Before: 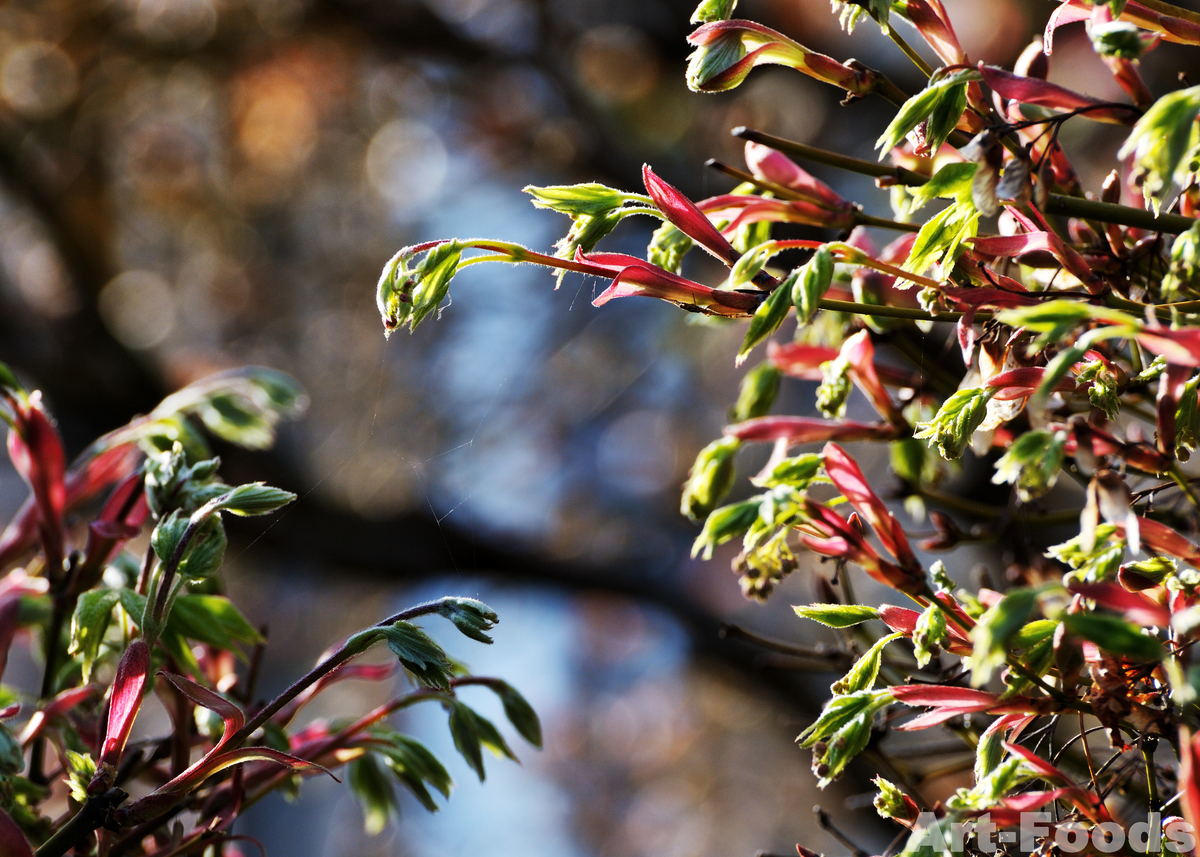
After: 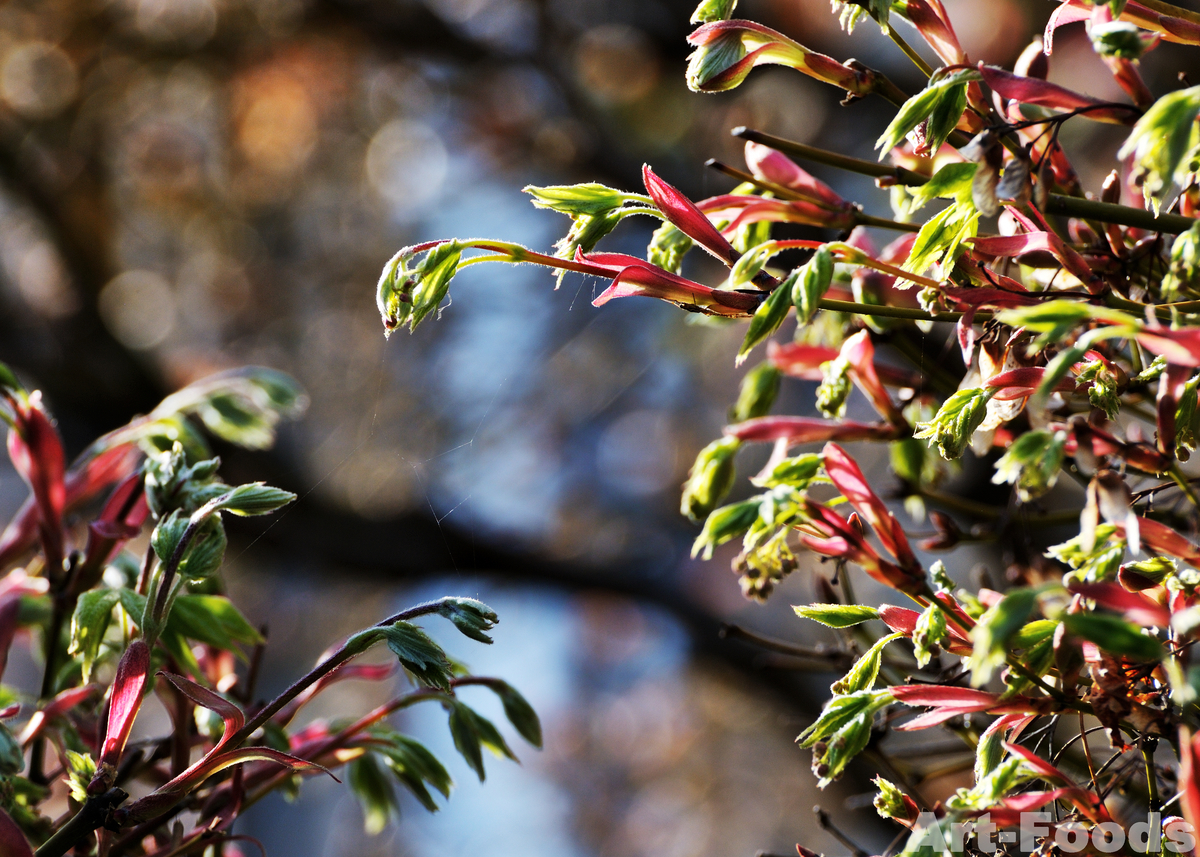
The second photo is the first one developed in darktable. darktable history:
shadows and highlights: shadows 34.2, highlights -35.2, soften with gaussian
